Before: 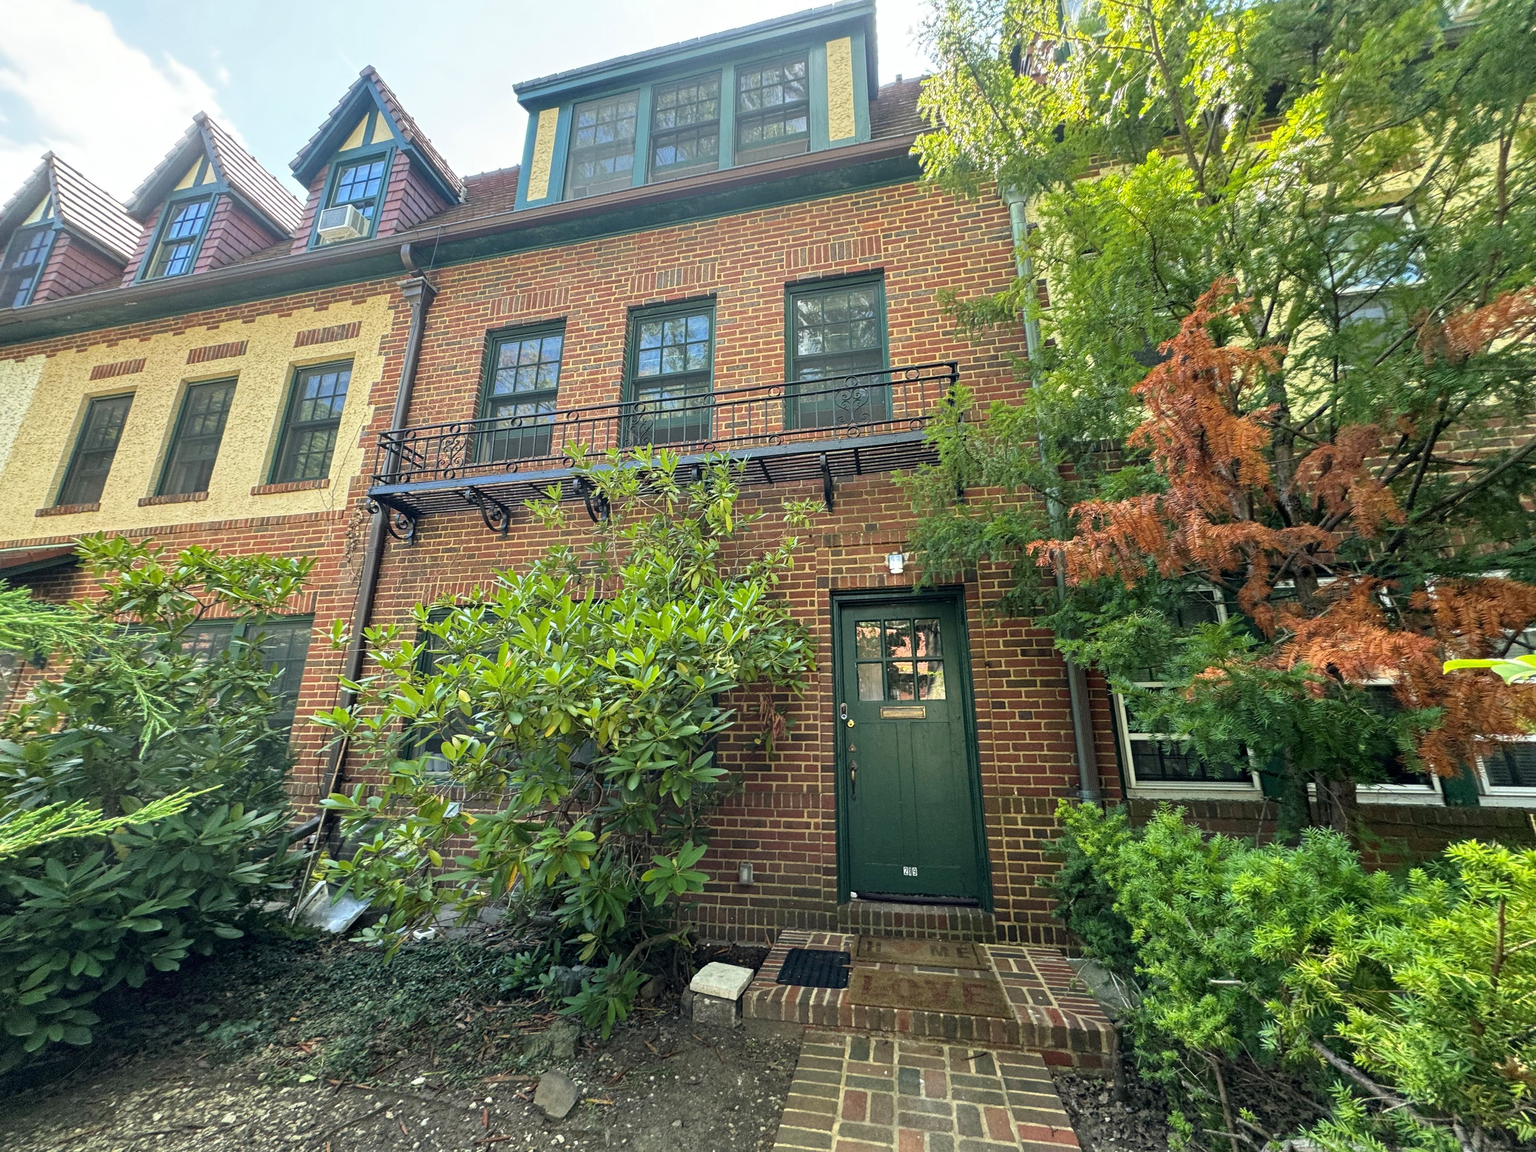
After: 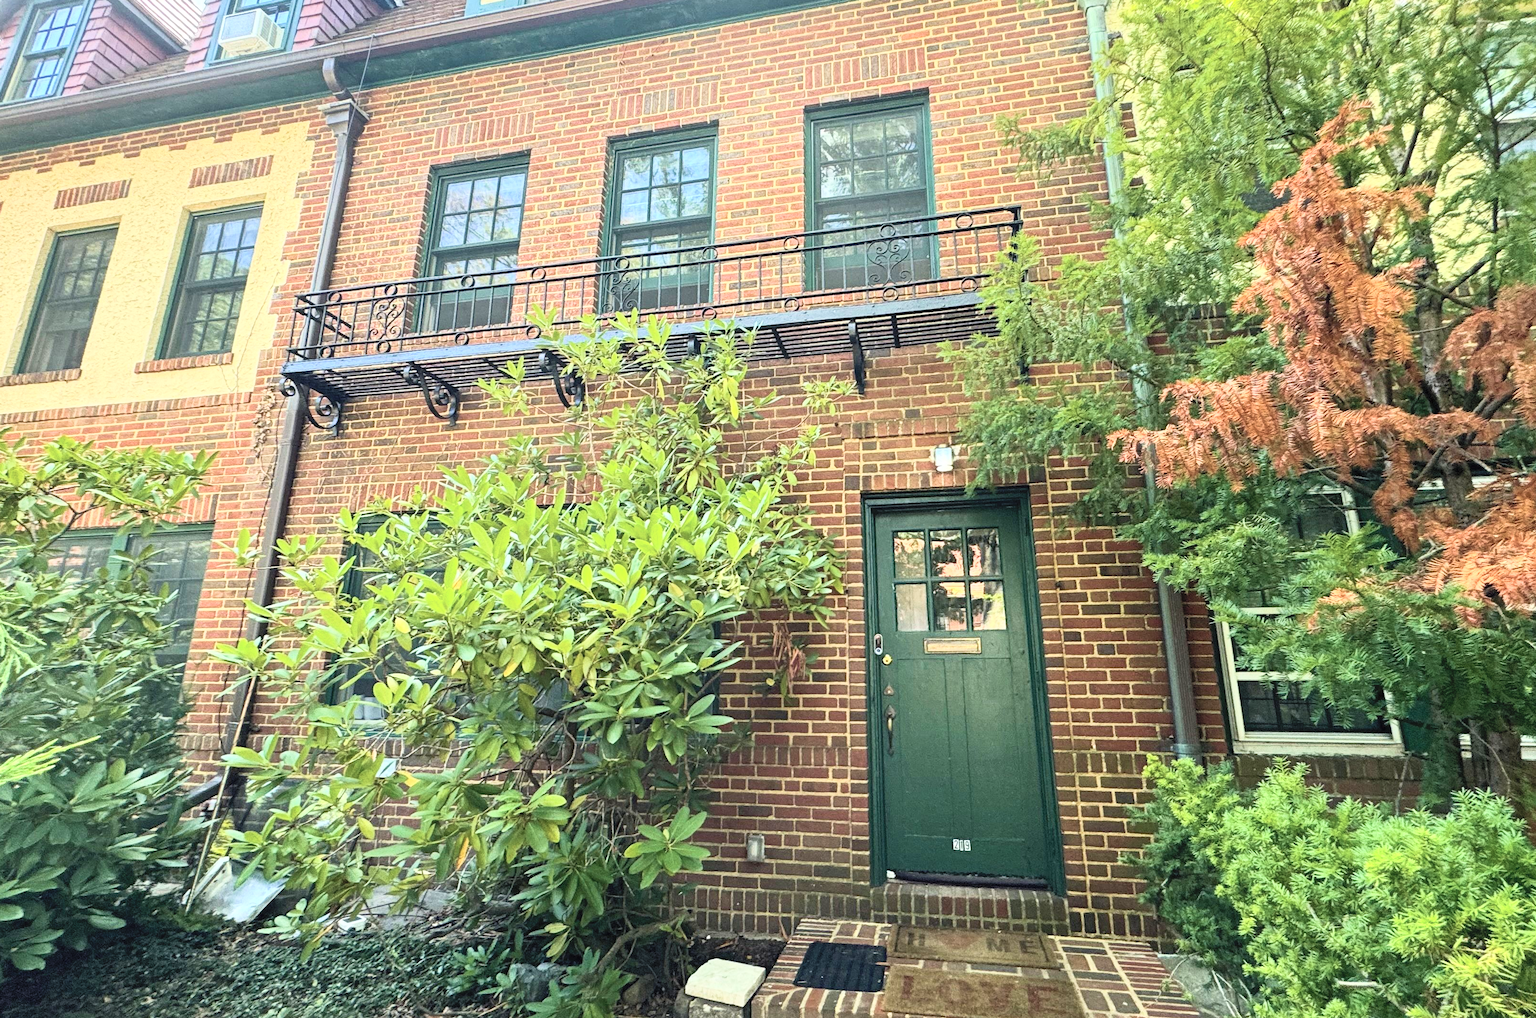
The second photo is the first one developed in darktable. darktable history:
crop: left 9.372%, top 17.168%, right 10.868%, bottom 12.317%
velvia: on, module defaults
contrast brightness saturation: contrast 0.378, brightness 0.541
